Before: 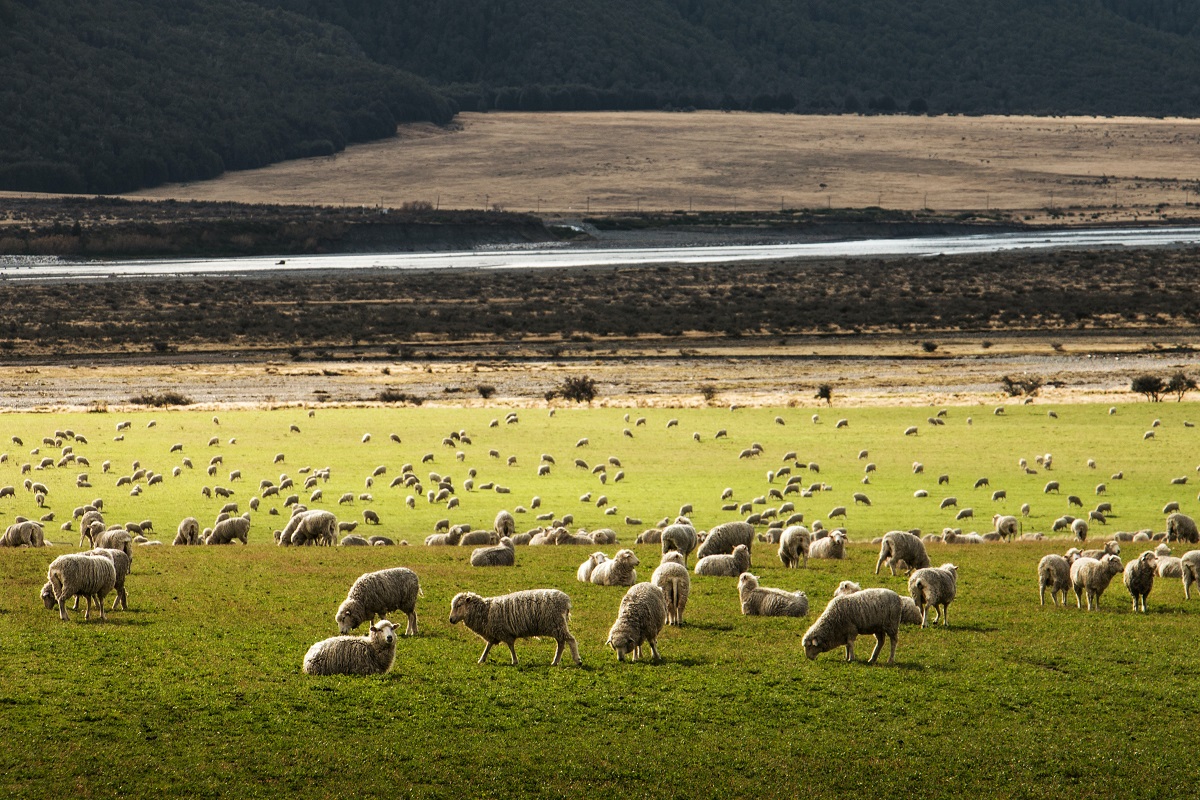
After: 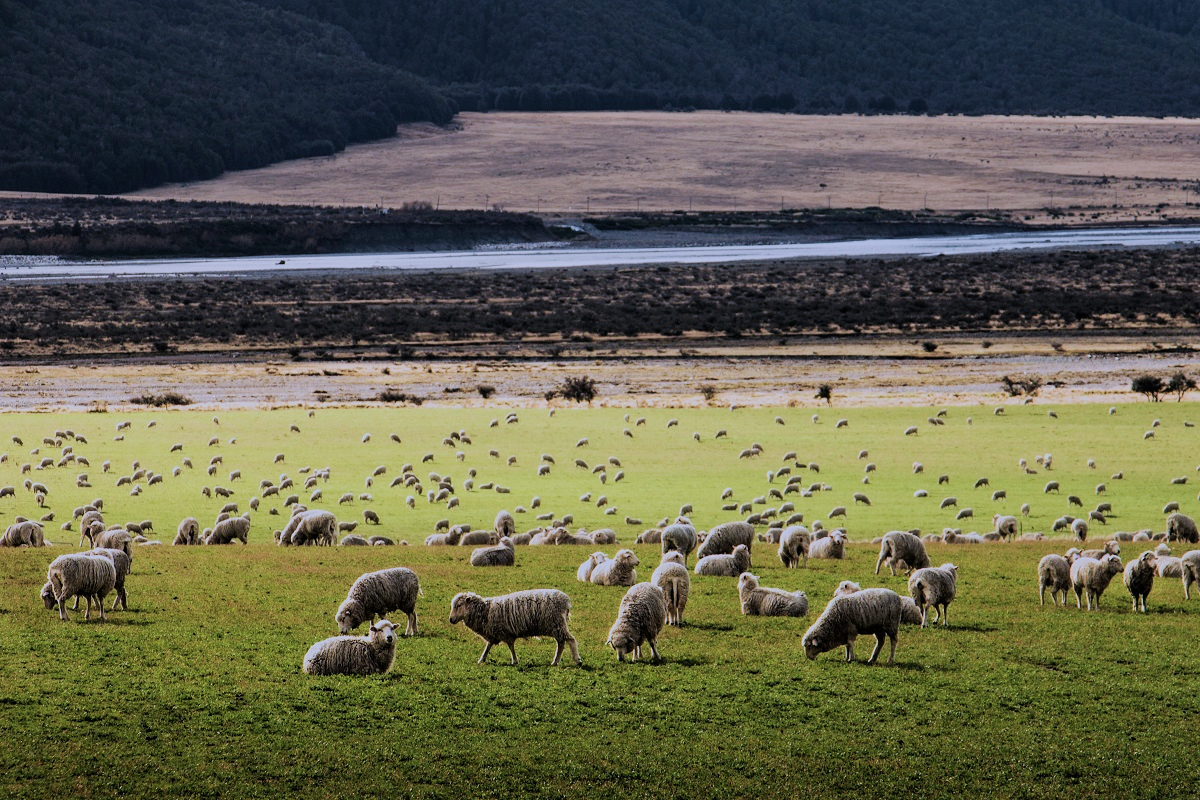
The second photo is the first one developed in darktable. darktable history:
filmic rgb: black relative exposure -6.98 EV, white relative exposure 5.63 EV, hardness 2.86
velvia: on, module defaults
color calibration: illuminant as shot in camera, x 0.379, y 0.396, temperature 4138.76 K
